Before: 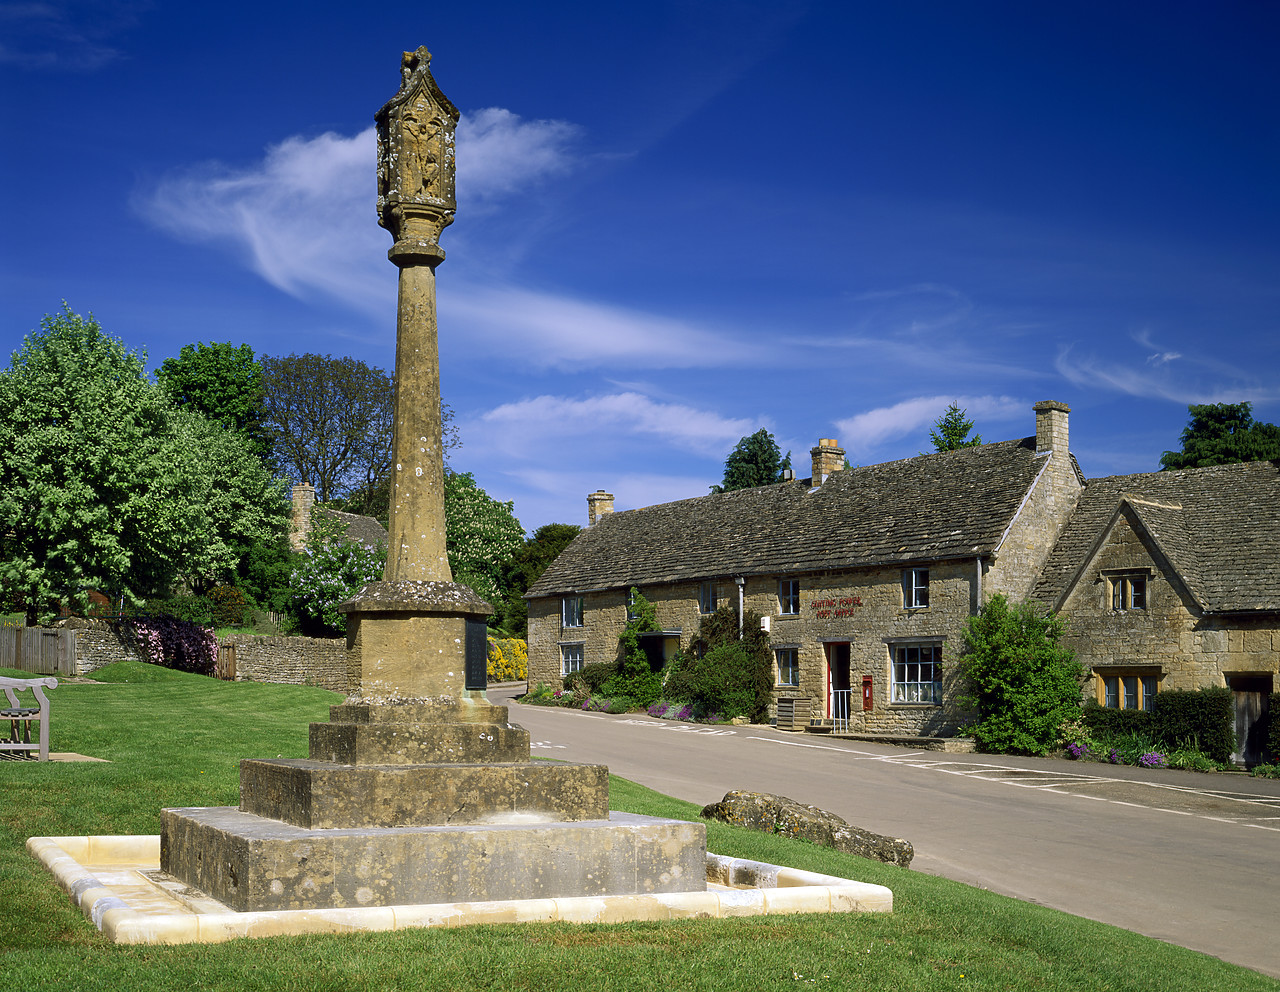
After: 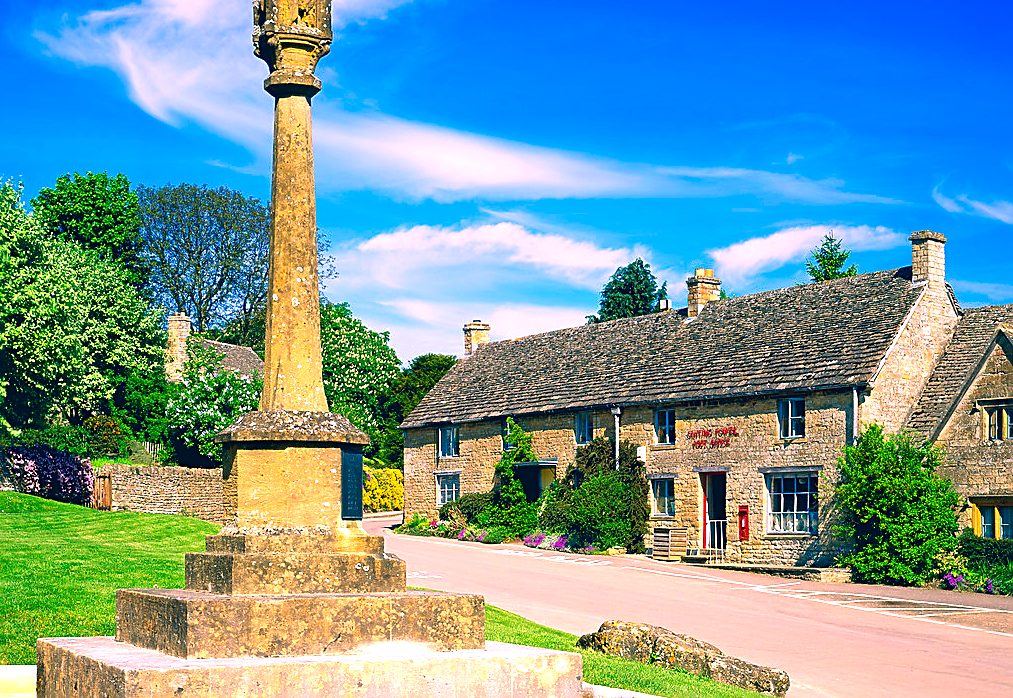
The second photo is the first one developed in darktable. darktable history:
sharpen: on, module defaults
exposure: black level correction 0, exposure 1.2 EV, compensate exposure bias true, compensate highlight preservation false
crop: left 9.697%, top 17.234%, right 11.161%, bottom 12.378%
color correction: highlights a* 17.26, highlights b* 0.323, shadows a* -14.85, shadows b* -14.21, saturation 1.46
